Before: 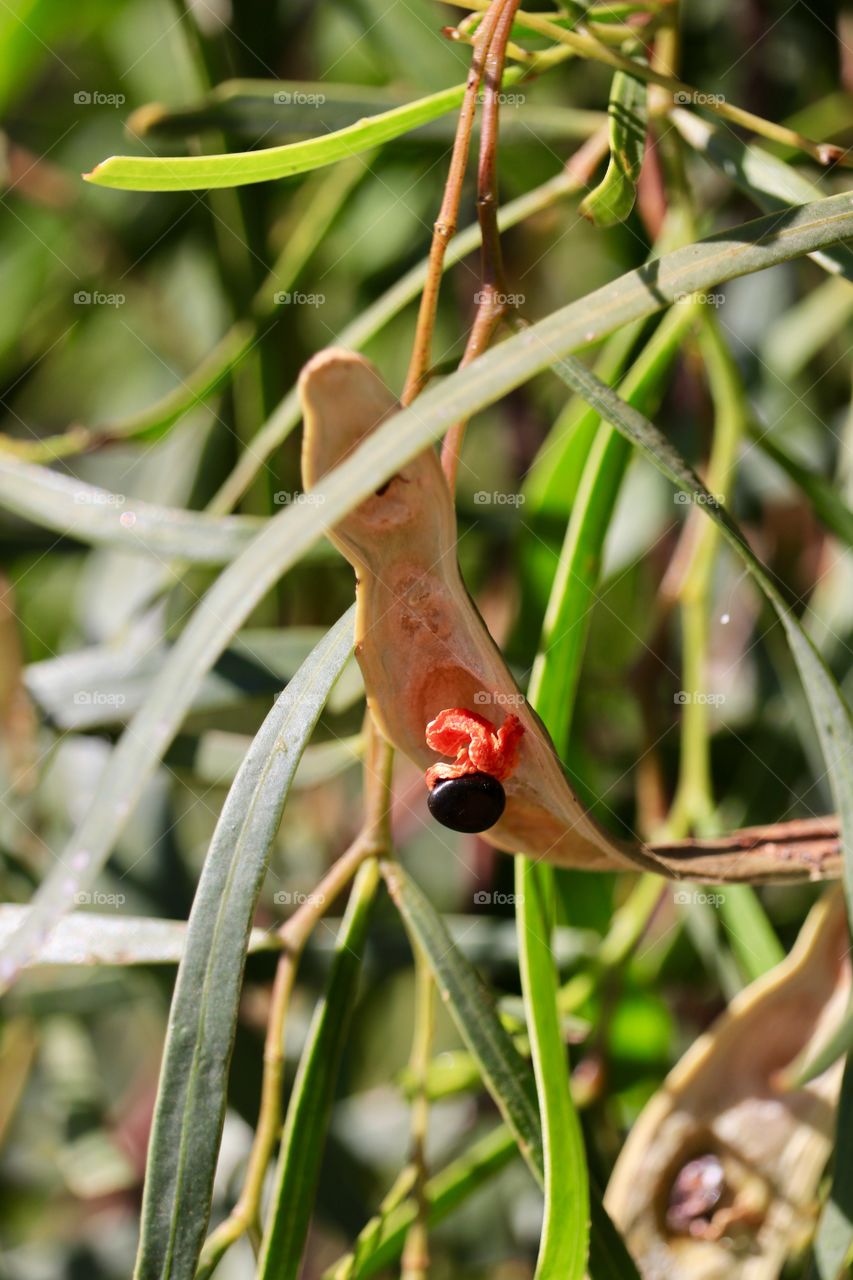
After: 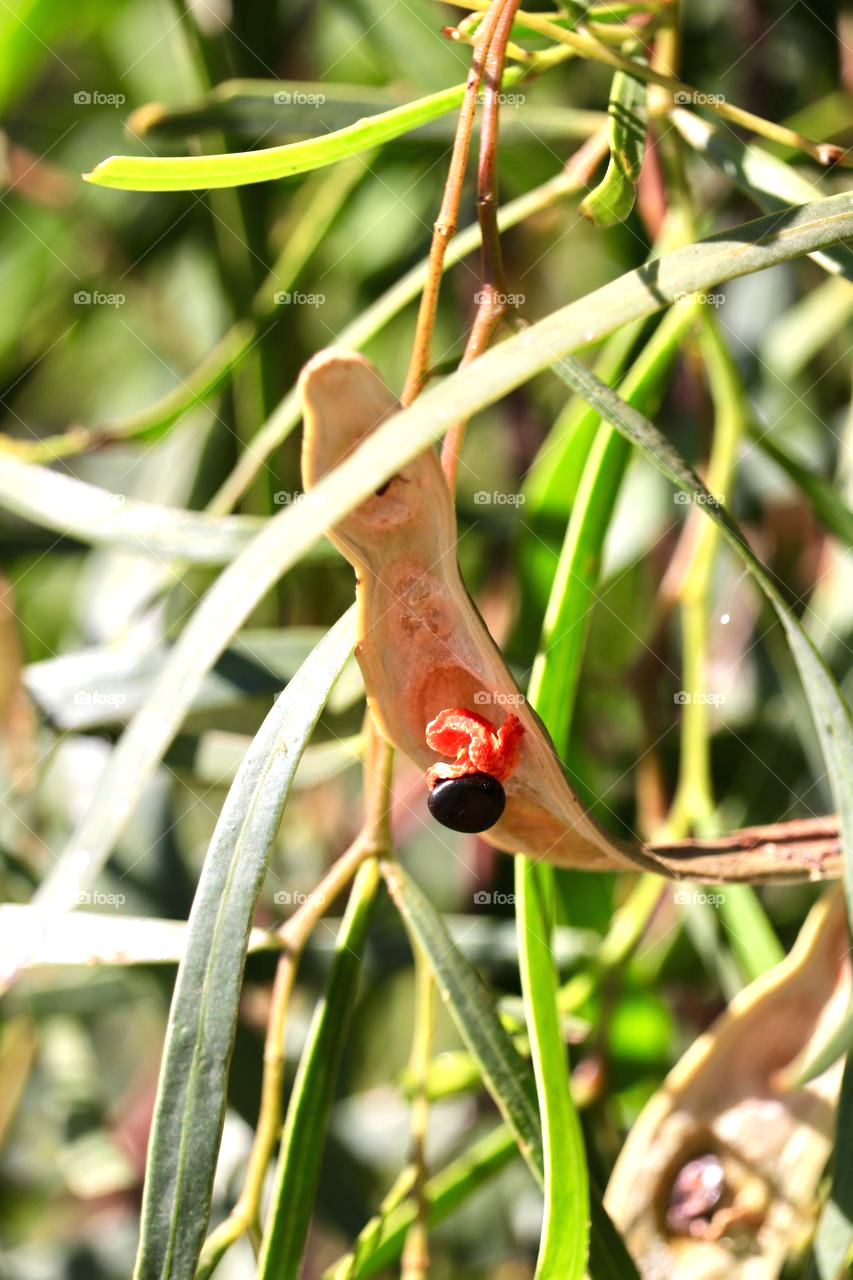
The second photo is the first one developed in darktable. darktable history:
white balance: emerald 1
exposure: black level correction 0, exposure 0.7 EV, compensate highlight preservation false
